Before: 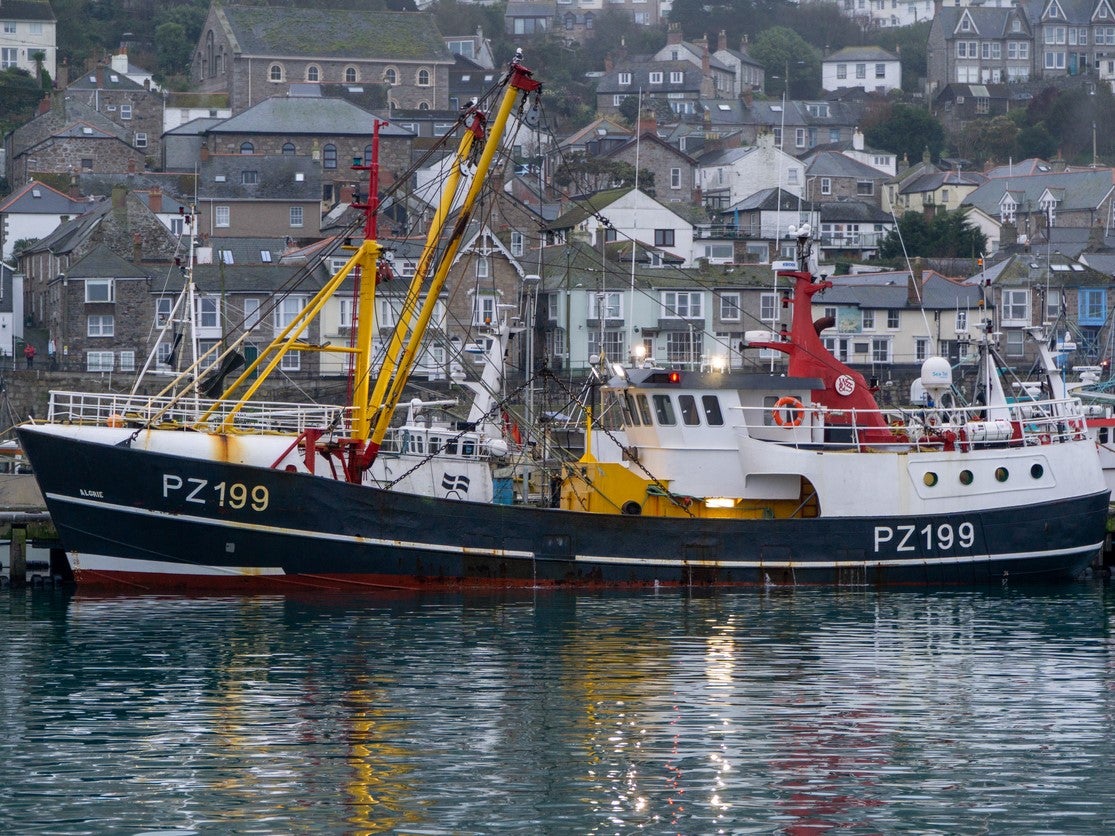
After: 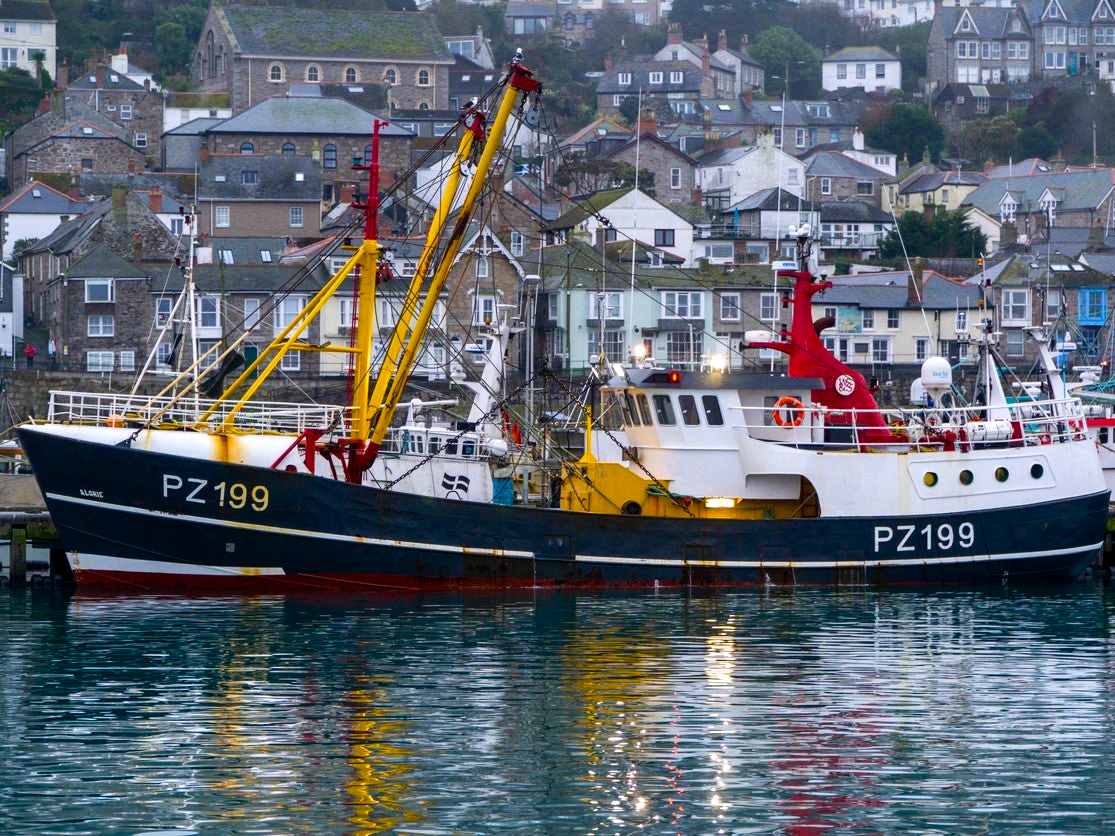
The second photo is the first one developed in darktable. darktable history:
color balance rgb: linear chroma grading › shadows -8.081%, linear chroma grading › global chroma 9.803%, perceptual saturation grading › global saturation 39.486%, perceptual saturation grading › highlights -24.992%, perceptual saturation grading › mid-tones 34.702%, perceptual saturation grading › shadows 34.81%, global vibrance 9.992%
levels: black 0.078%
tone equalizer: -8 EV -0.446 EV, -7 EV -0.371 EV, -6 EV -0.368 EV, -5 EV -0.238 EV, -3 EV 0.231 EV, -2 EV 0.337 EV, -1 EV 0.368 EV, +0 EV 0.431 EV, edges refinement/feathering 500, mask exposure compensation -1.57 EV, preserve details no
